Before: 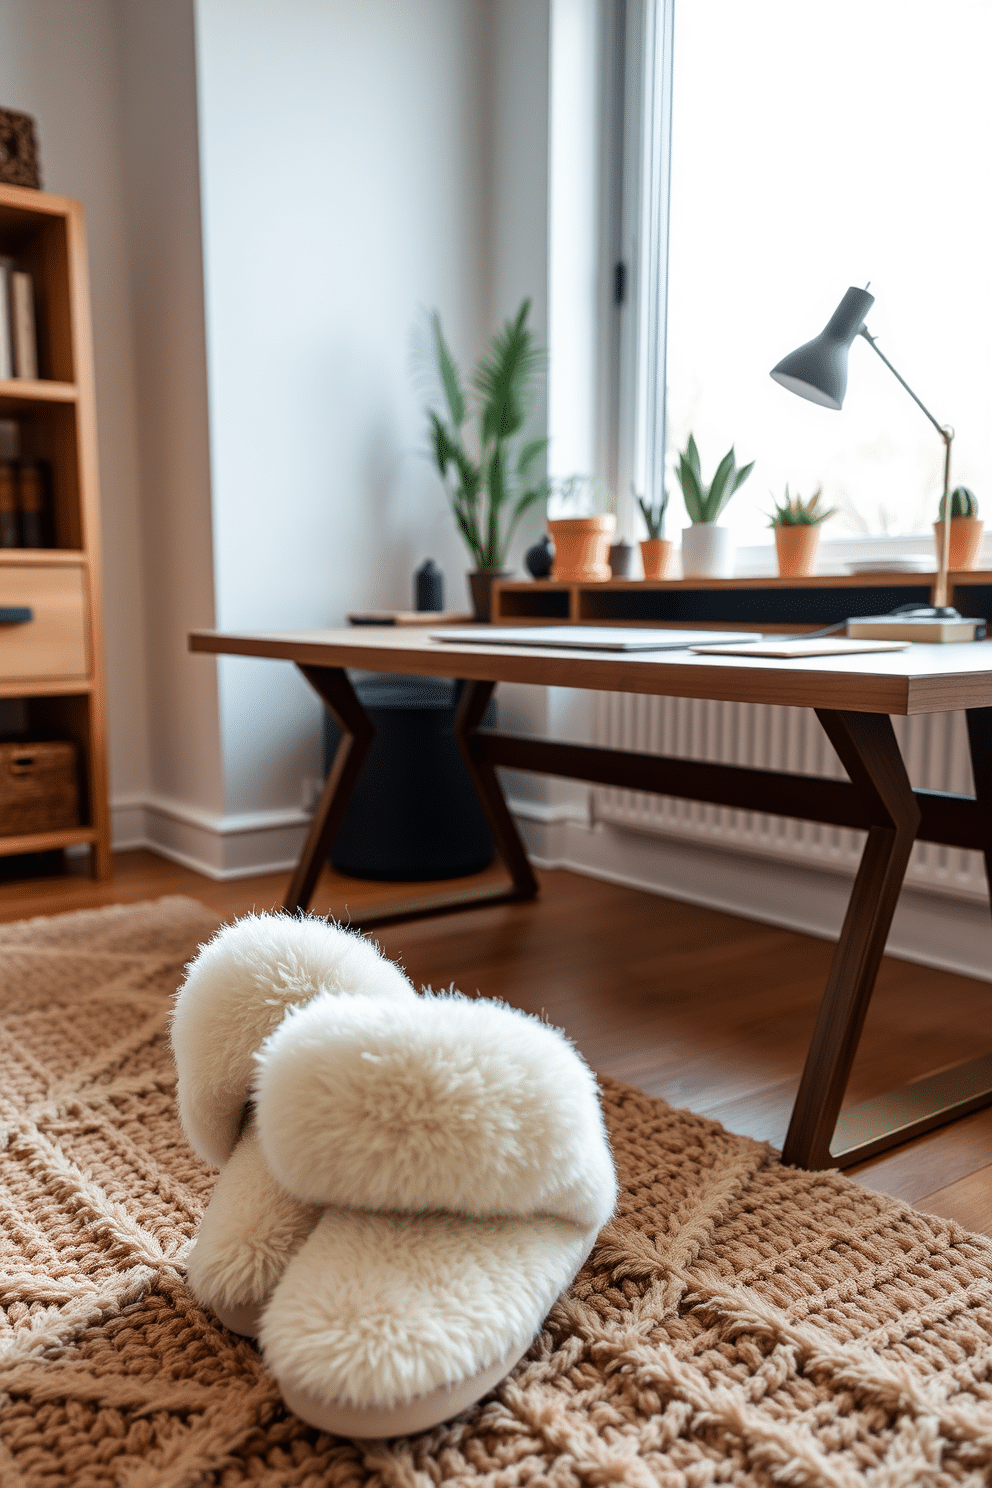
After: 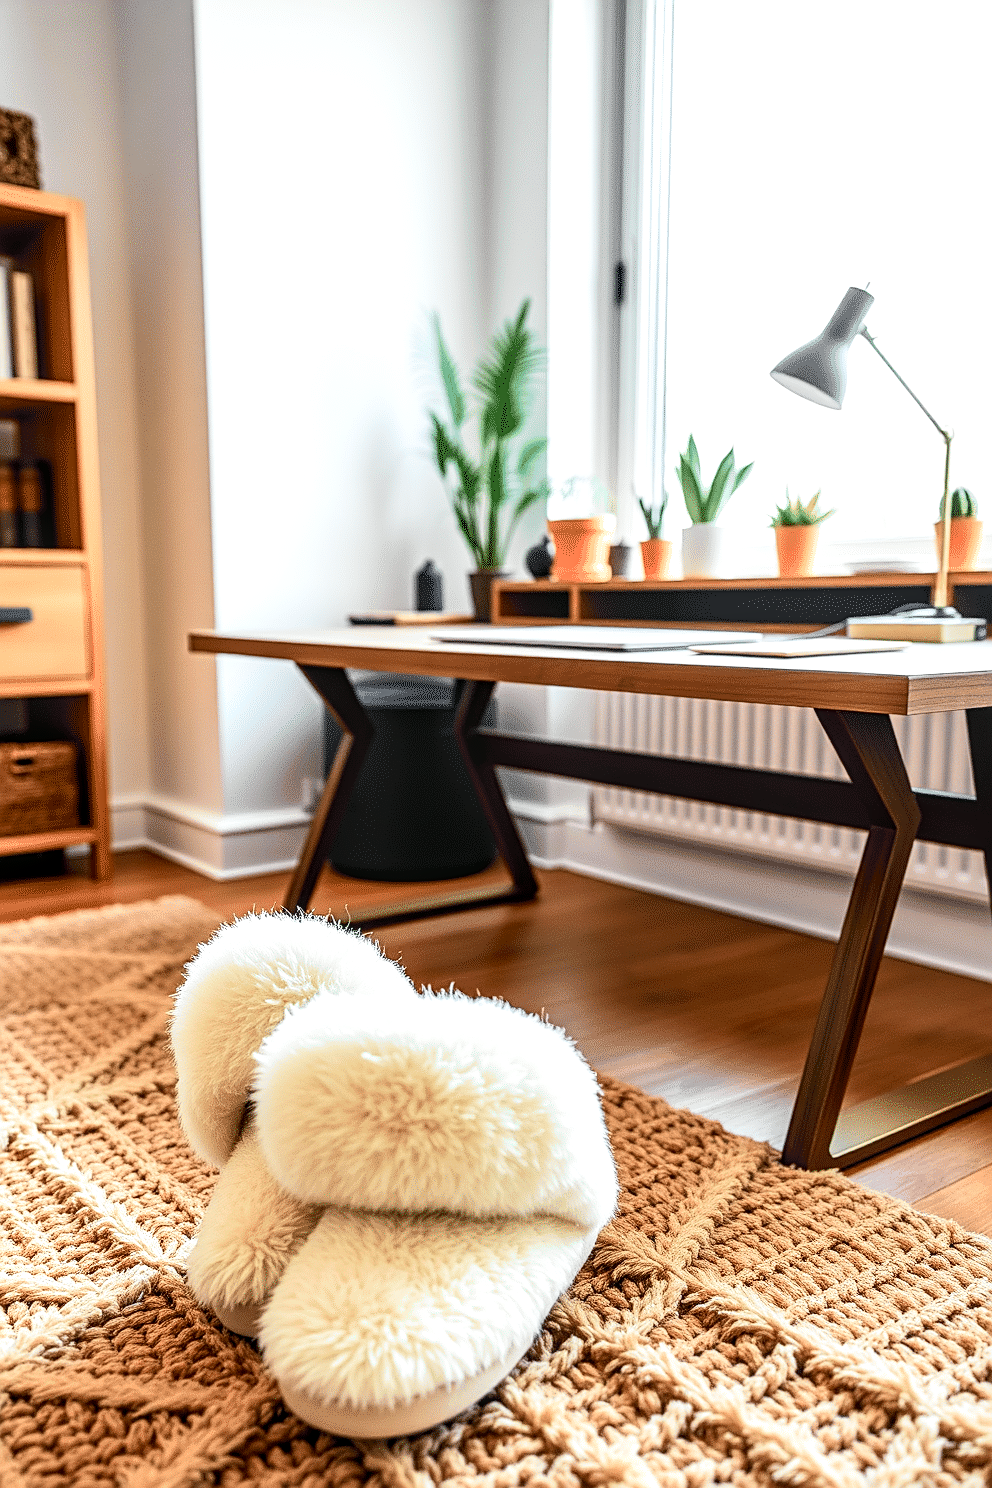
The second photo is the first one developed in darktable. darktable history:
tone curve: curves: ch0 [(0, 0) (0.055, 0.057) (0.258, 0.307) (0.434, 0.543) (0.517, 0.657) (0.745, 0.874) (1, 1)]; ch1 [(0, 0) (0.346, 0.307) (0.418, 0.383) (0.46, 0.439) (0.482, 0.493) (0.502, 0.497) (0.517, 0.506) (0.55, 0.561) (0.588, 0.61) (0.646, 0.688) (1, 1)]; ch2 [(0, 0) (0.346, 0.34) (0.431, 0.45) (0.485, 0.499) (0.5, 0.503) (0.527, 0.508) (0.545, 0.562) (0.679, 0.706) (1, 1)], color space Lab, independent channels, preserve colors none
sharpen: on, module defaults
local contrast: on, module defaults
exposure: black level correction 0.001, exposure 0.499 EV, compensate highlight preservation false
